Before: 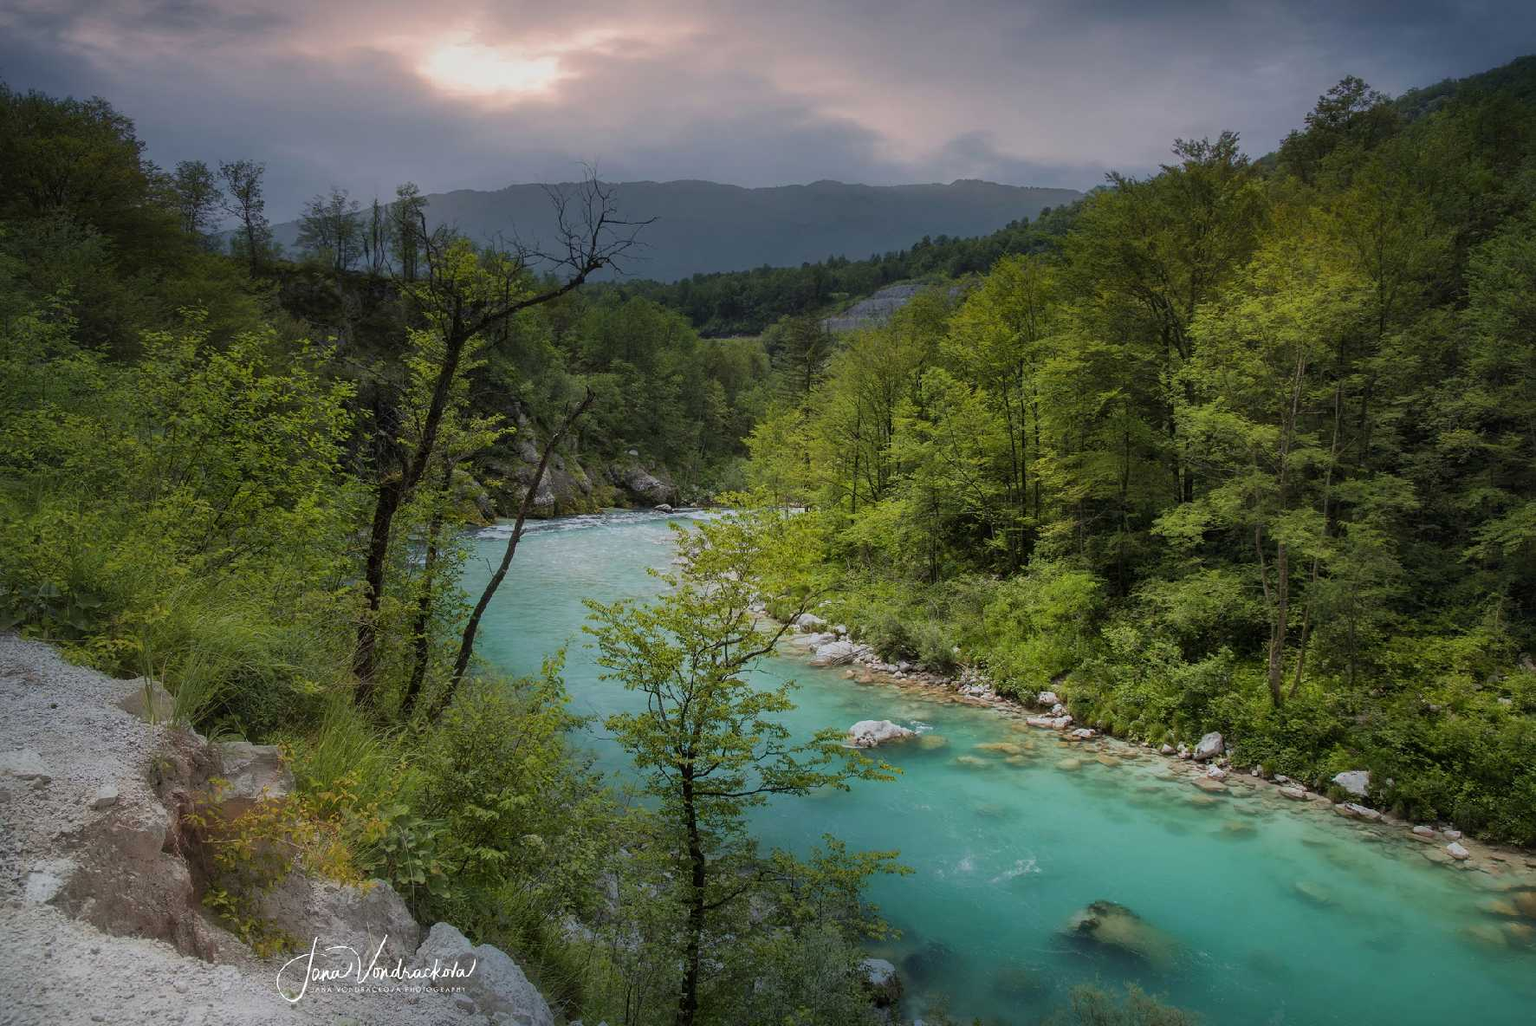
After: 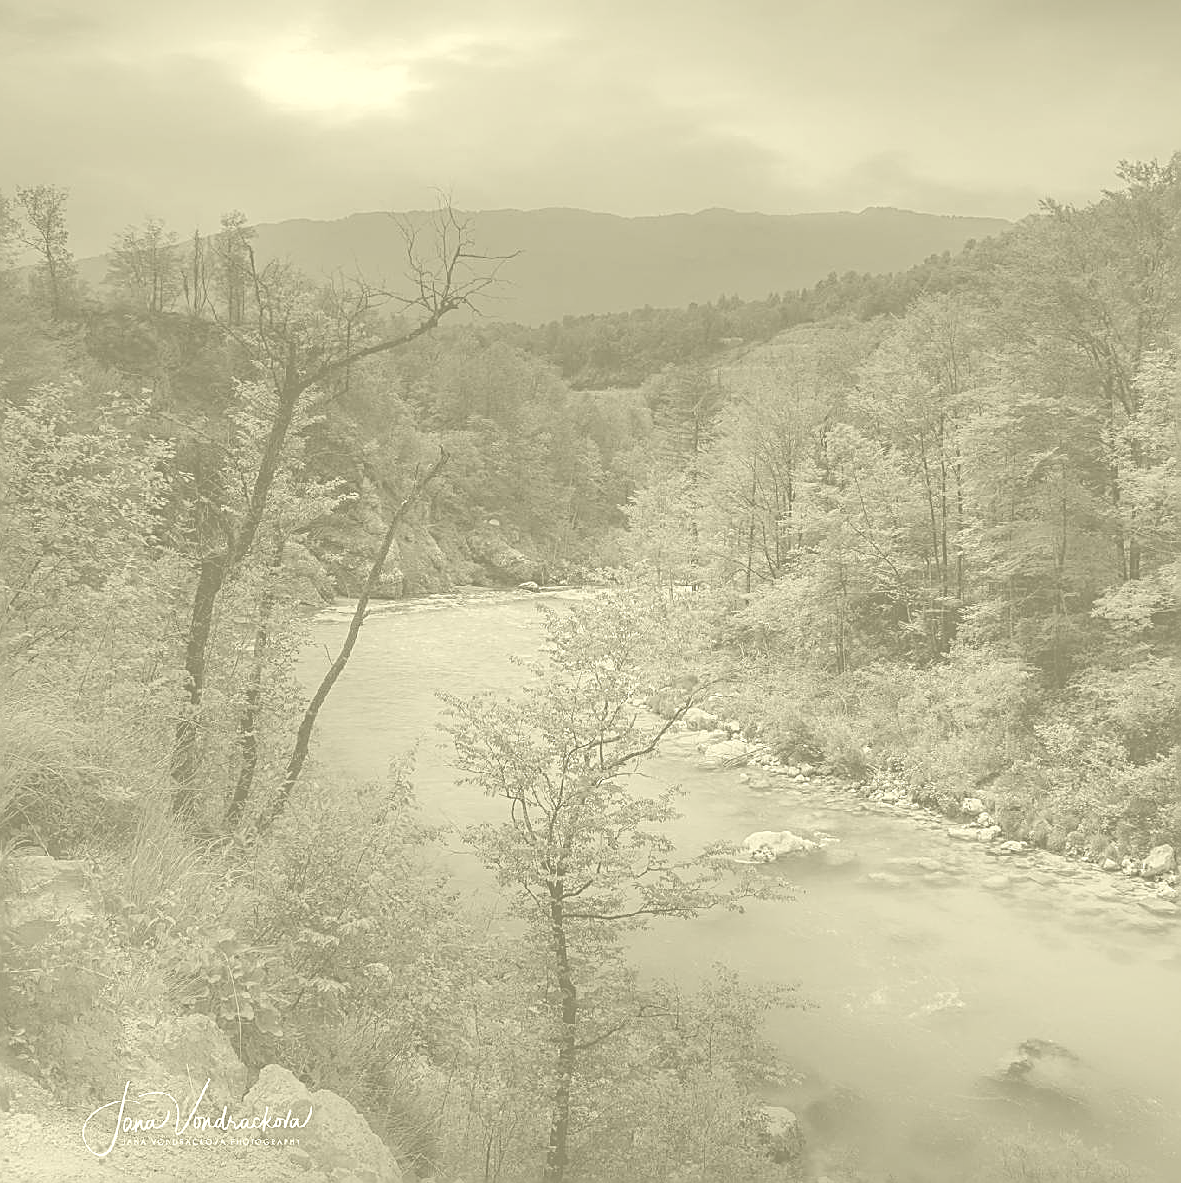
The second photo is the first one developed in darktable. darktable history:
white balance: red 0.98, blue 1.034
crop and rotate: left 13.409%, right 19.924%
colorize: hue 43.2°, saturation 40%, version 1
sharpen: amount 1
